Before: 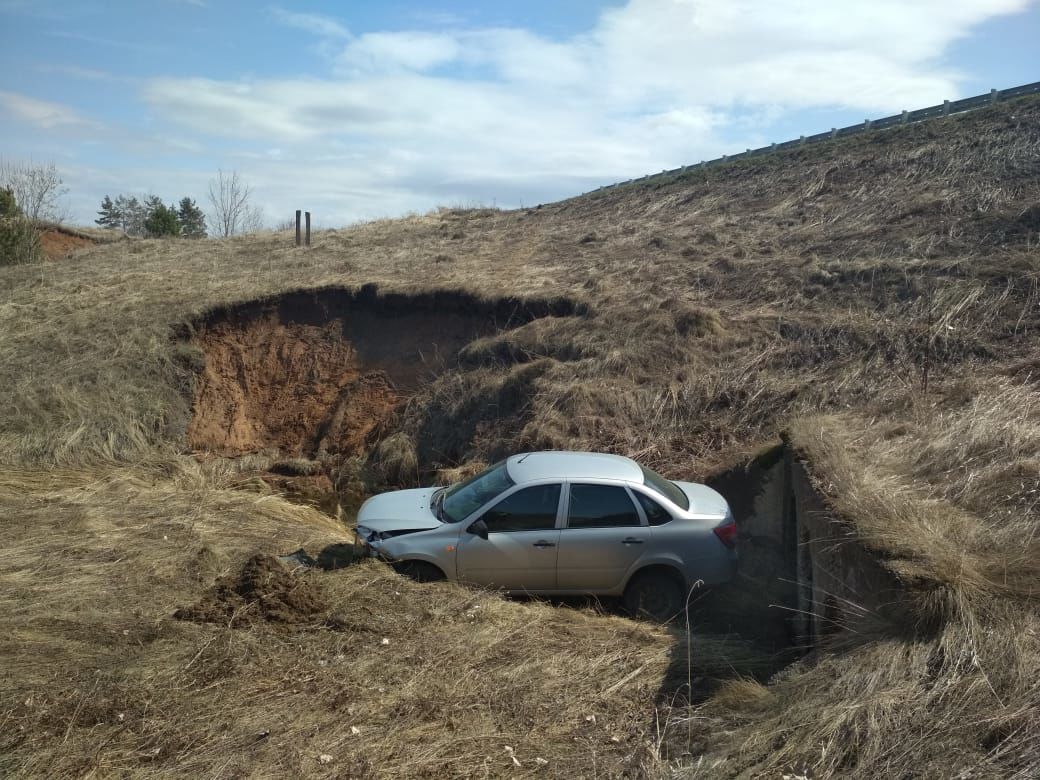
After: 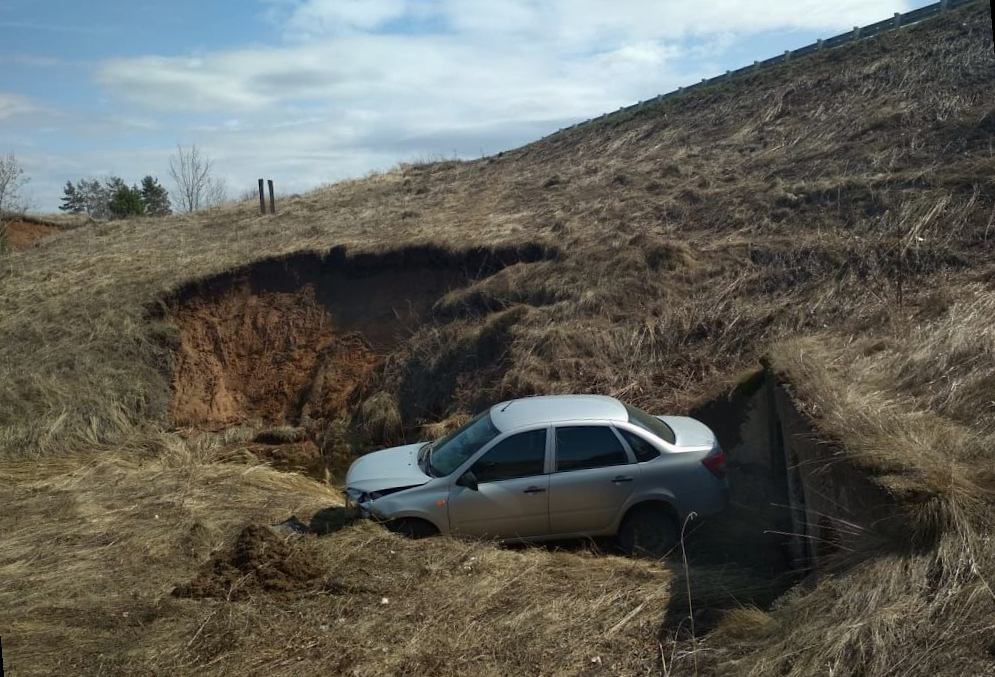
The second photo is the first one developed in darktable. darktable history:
contrast brightness saturation: brightness -0.09
rotate and perspective: rotation -5°, crop left 0.05, crop right 0.952, crop top 0.11, crop bottom 0.89
exposure: exposure -0.05 EV
